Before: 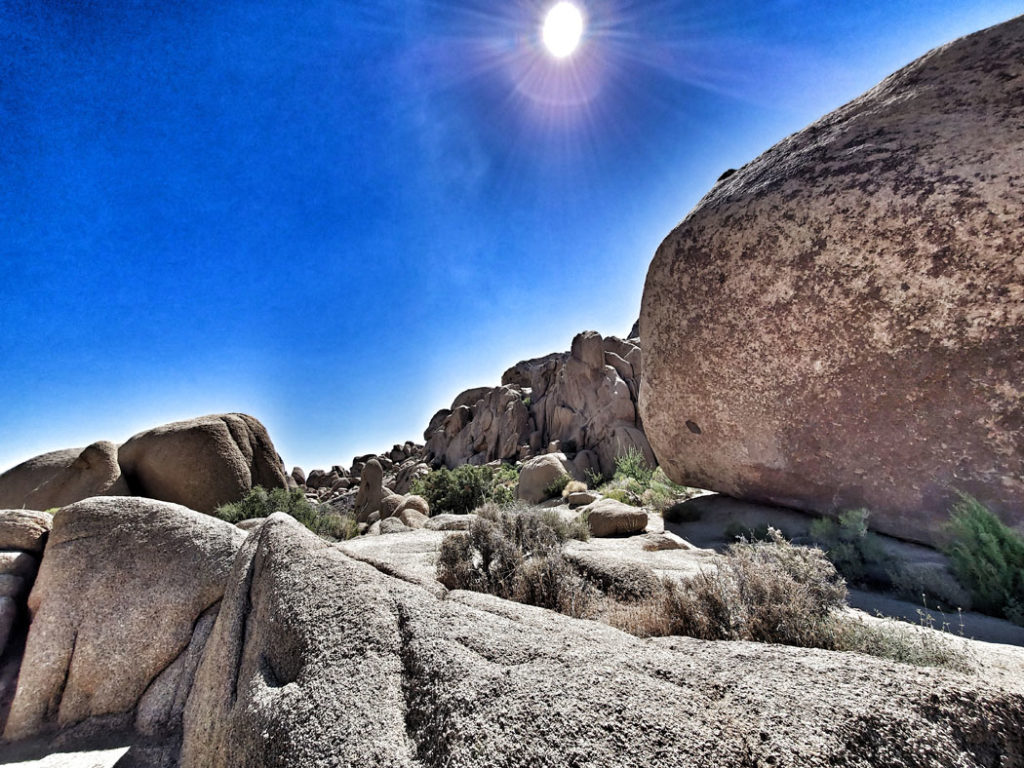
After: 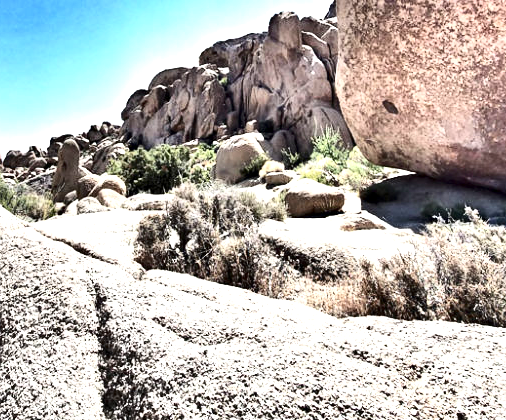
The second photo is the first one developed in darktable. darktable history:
crop: left 29.672%, top 41.786%, right 20.851%, bottom 3.487%
exposure: black level correction 0, exposure 1.2 EV, compensate highlight preservation false
contrast brightness saturation: contrast 0.28
local contrast: mode bilateral grid, contrast 20, coarseness 50, detail 144%, midtone range 0.2
